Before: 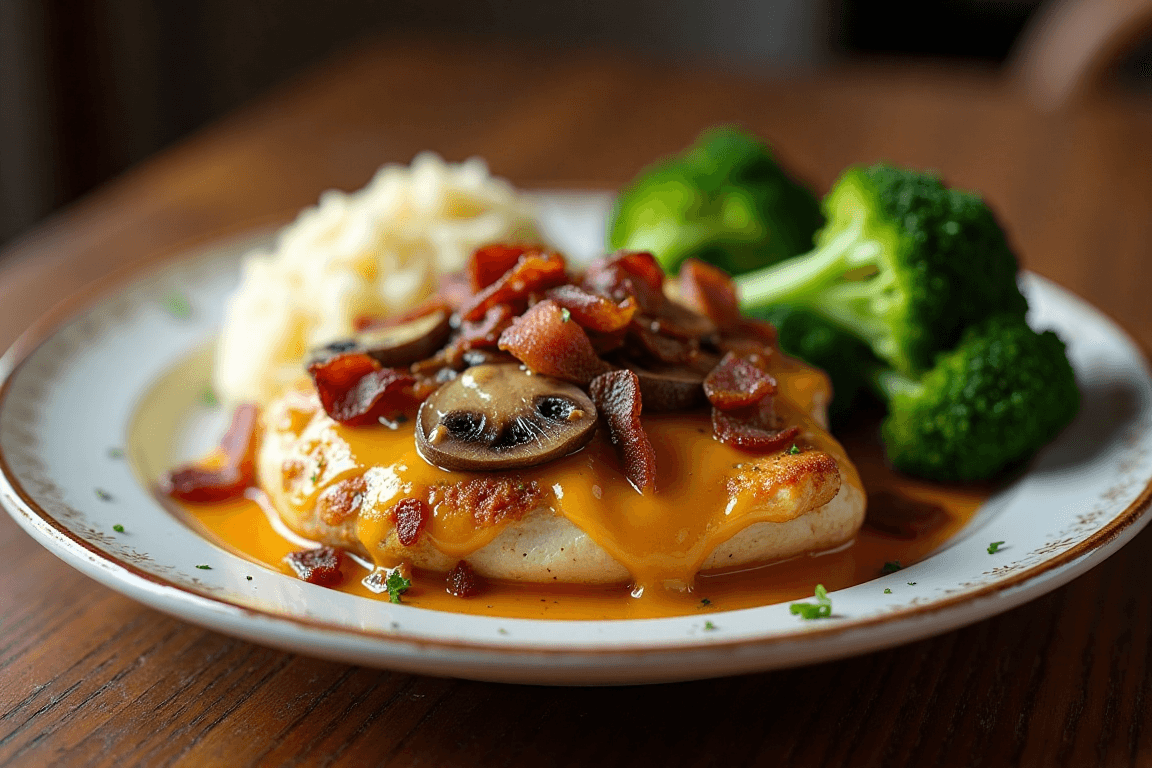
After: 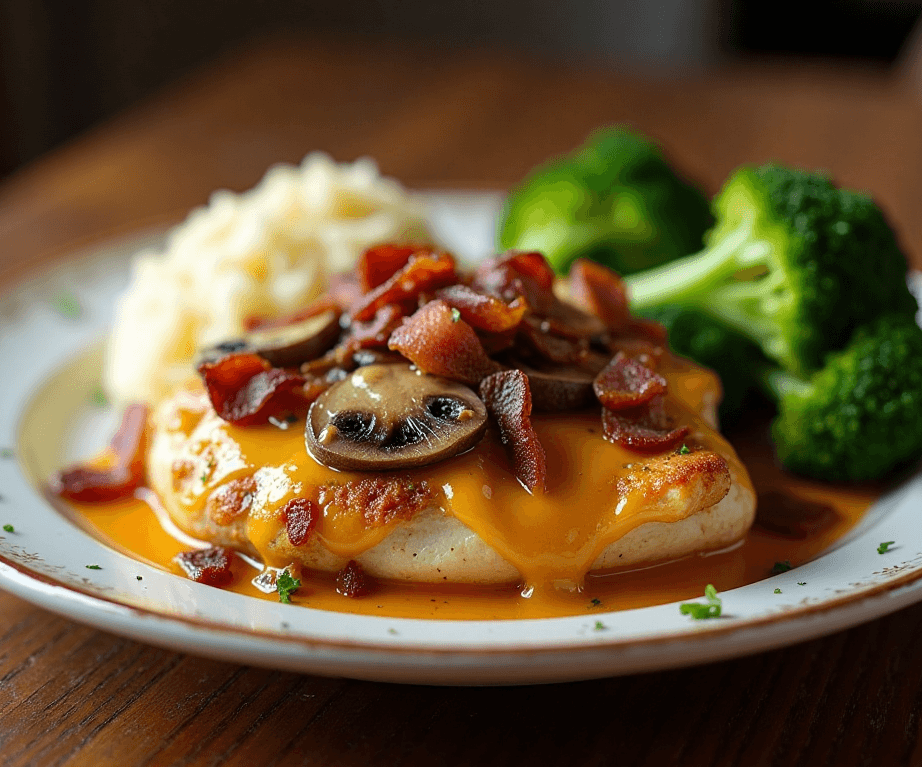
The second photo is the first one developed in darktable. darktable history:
crop and rotate: left 9.61%, right 10.292%
